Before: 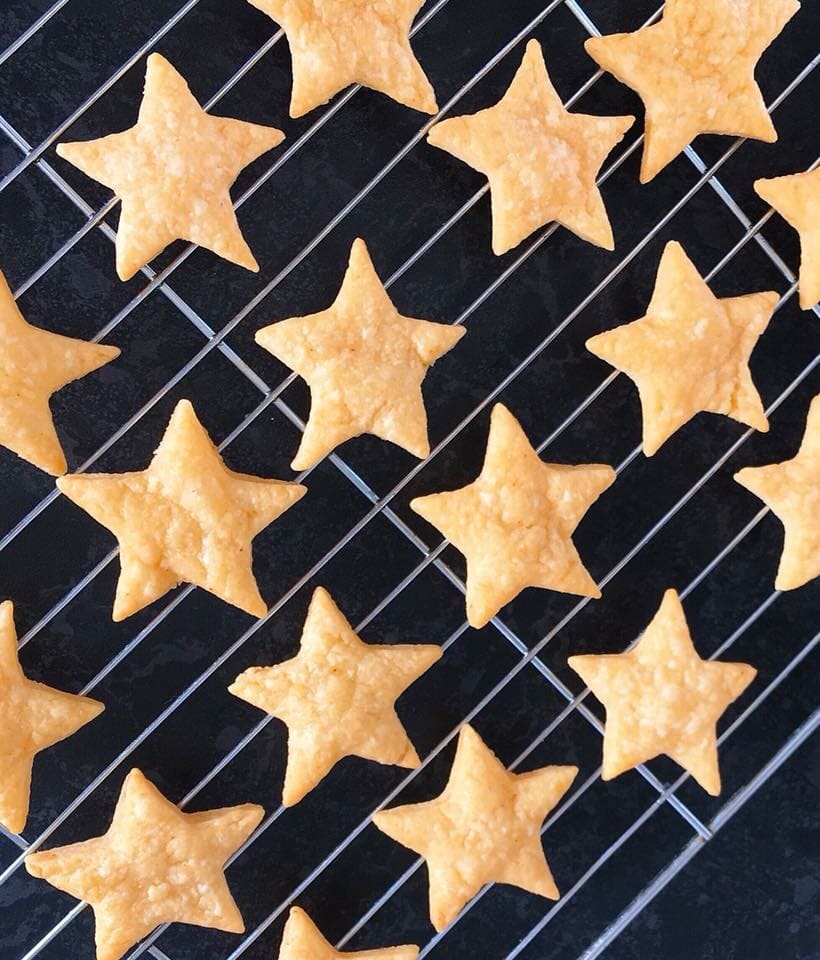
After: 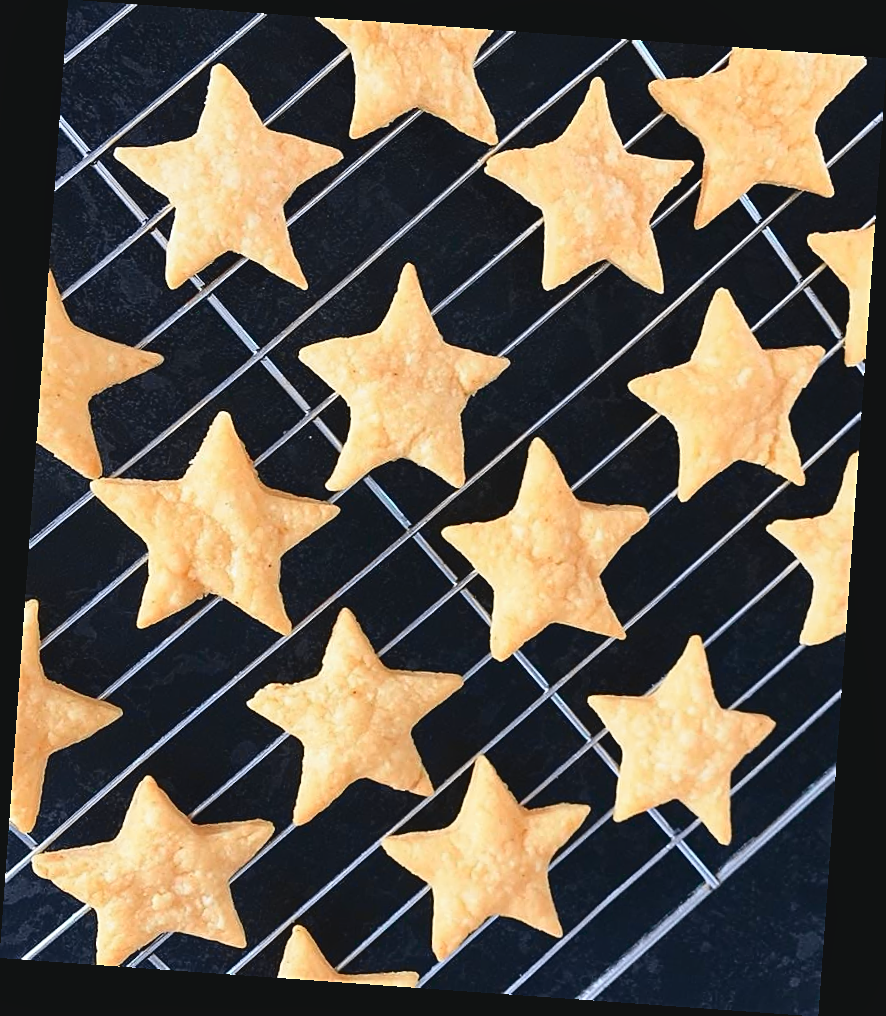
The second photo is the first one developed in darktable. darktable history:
tone curve: curves: ch0 [(0, 0.056) (0.049, 0.073) (0.155, 0.127) (0.33, 0.331) (0.432, 0.46) (0.601, 0.655) (0.843, 0.876) (1, 0.965)]; ch1 [(0, 0) (0.339, 0.334) (0.445, 0.419) (0.476, 0.454) (0.497, 0.494) (0.53, 0.511) (0.557, 0.549) (0.613, 0.614) (0.728, 0.729) (1, 1)]; ch2 [(0, 0) (0.327, 0.318) (0.417, 0.426) (0.46, 0.453) (0.502, 0.5) (0.526, 0.52) (0.54, 0.543) (0.606, 0.61) (0.74, 0.716) (1, 1)], color space Lab, independent channels, preserve colors none
sharpen: on, module defaults
local contrast: mode bilateral grid, contrast 20, coarseness 50, detail 120%, midtone range 0.2
rotate and perspective: rotation 4.1°, automatic cropping off
